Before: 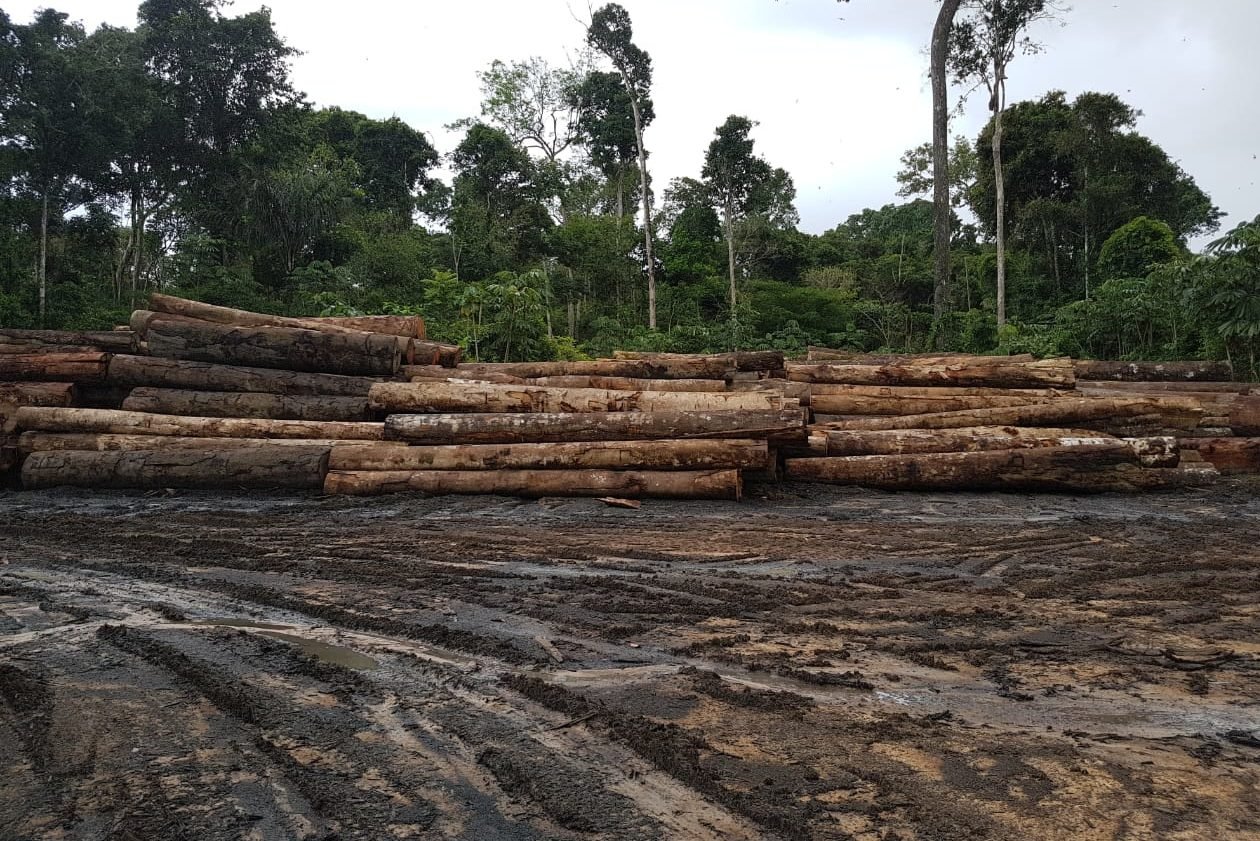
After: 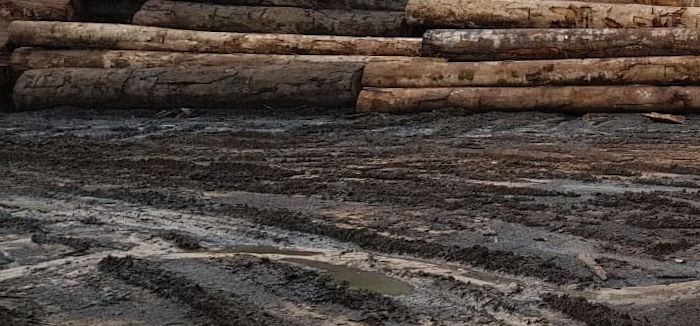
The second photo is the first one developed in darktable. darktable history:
crop: top 44.483%, right 43.593%, bottom 12.892%
rotate and perspective: rotation -0.013°, lens shift (vertical) -0.027, lens shift (horizontal) 0.178, crop left 0.016, crop right 0.989, crop top 0.082, crop bottom 0.918
